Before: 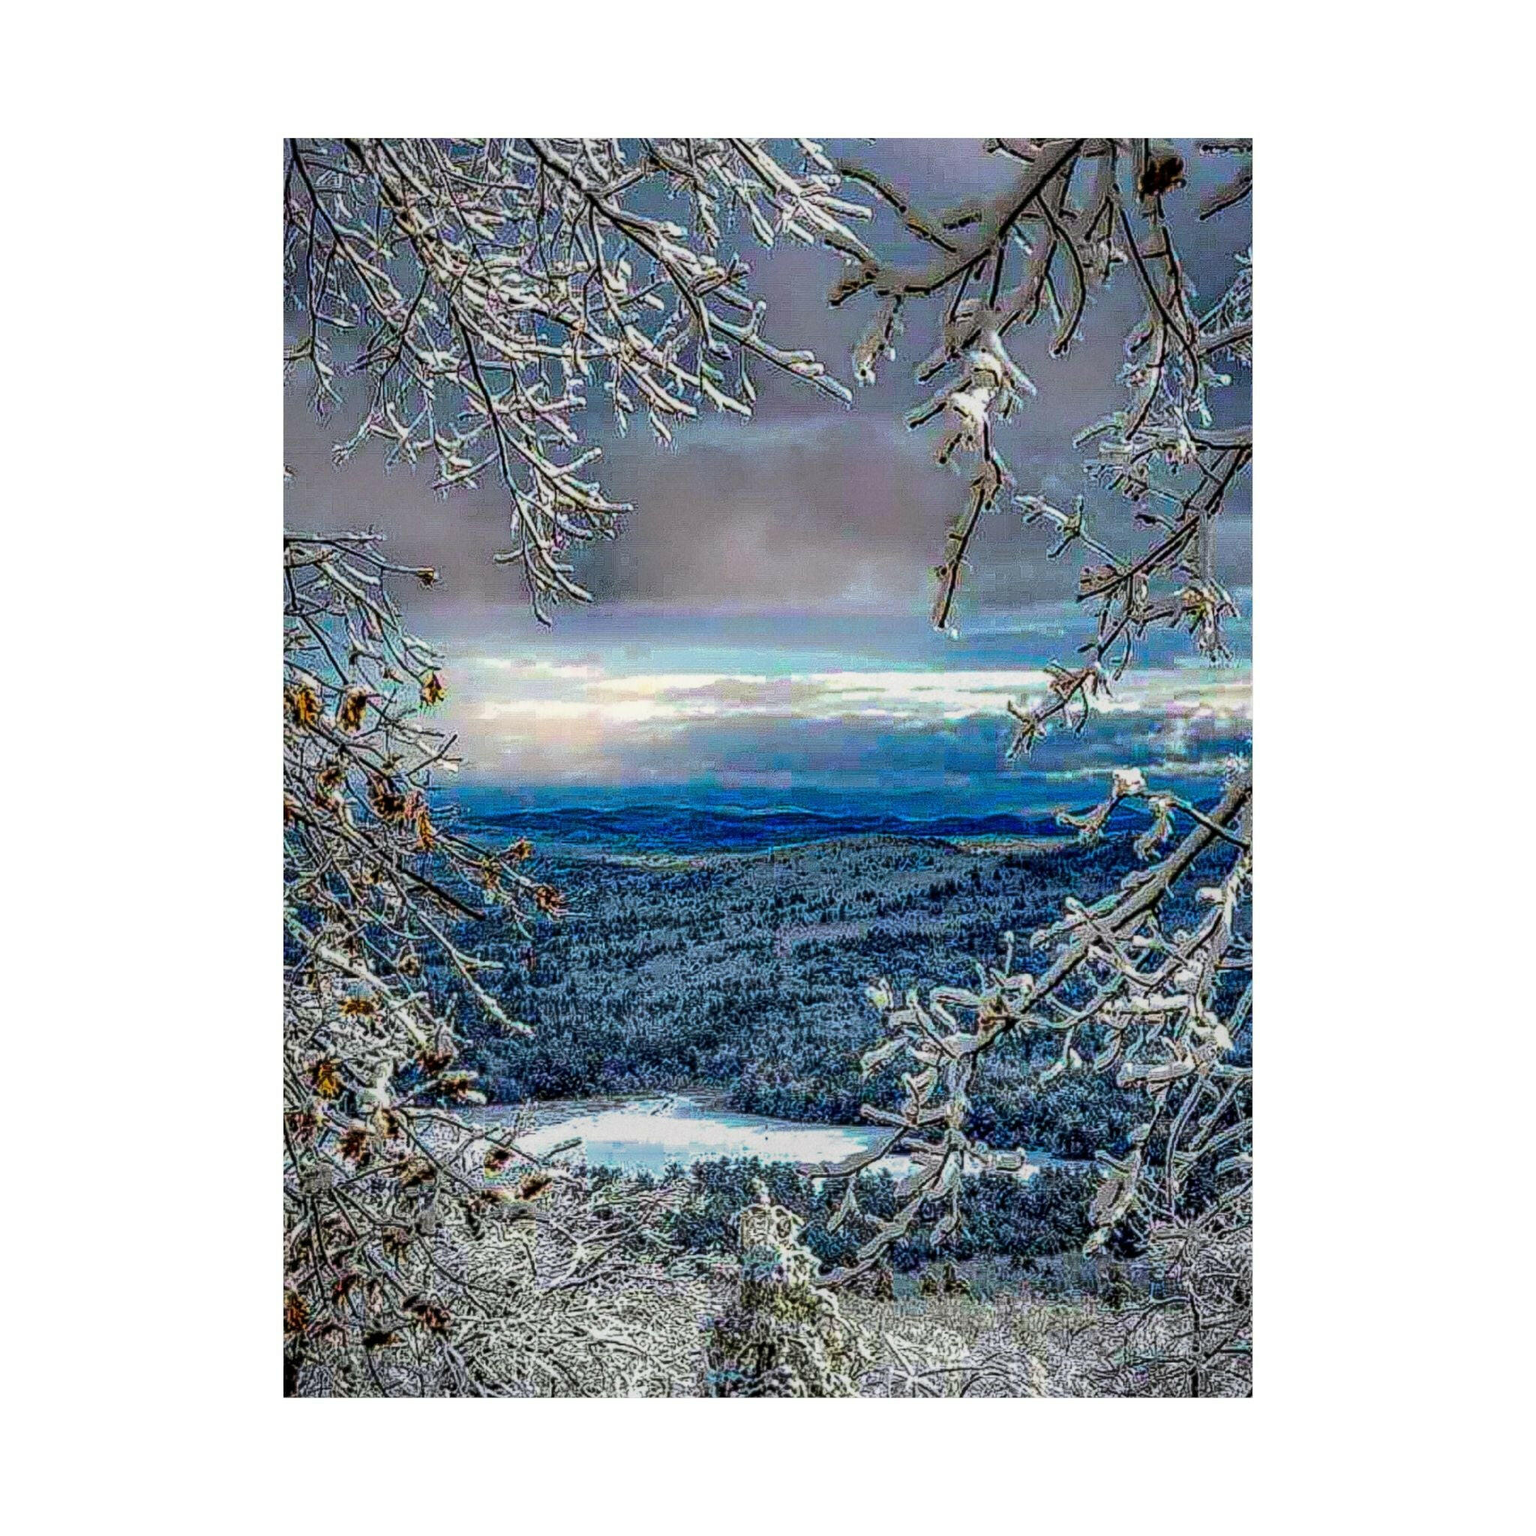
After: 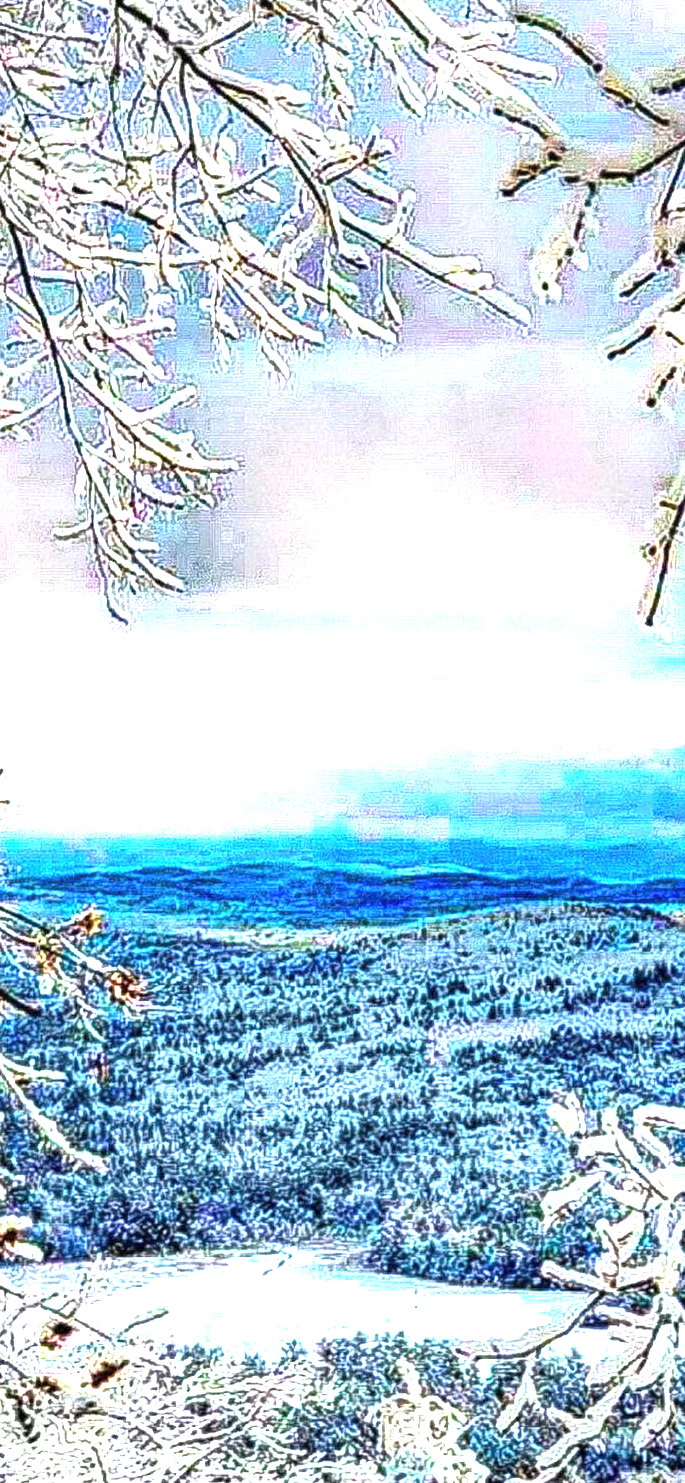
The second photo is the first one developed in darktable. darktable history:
crop and rotate: left 29.627%, top 10.351%, right 36.9%, bottom 17.218%
exposure: exposure 2.219 EV, compensate exposure bias true, compensate highlight preservation false
